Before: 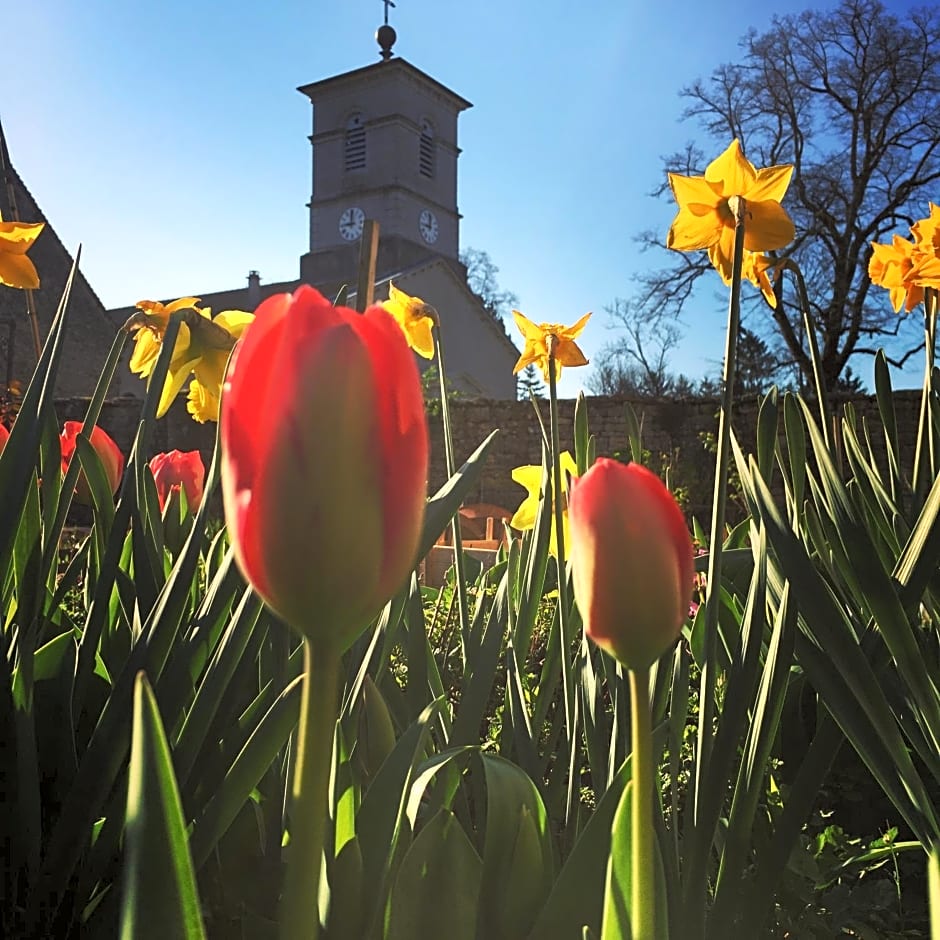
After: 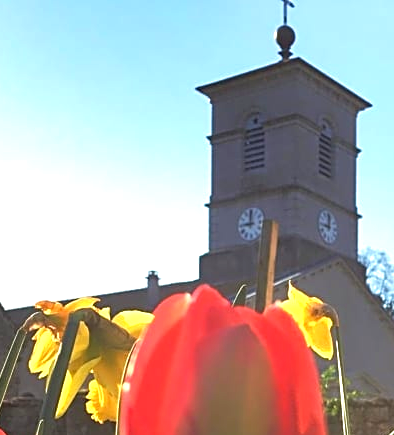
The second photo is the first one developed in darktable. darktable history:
crop and rotate: left 10.817%, top 0.062%, right 47.194%, bottom 53.626%
exposure: exposure 0.6 EV, compensate highlight preservation false
velvia: strength 15%
